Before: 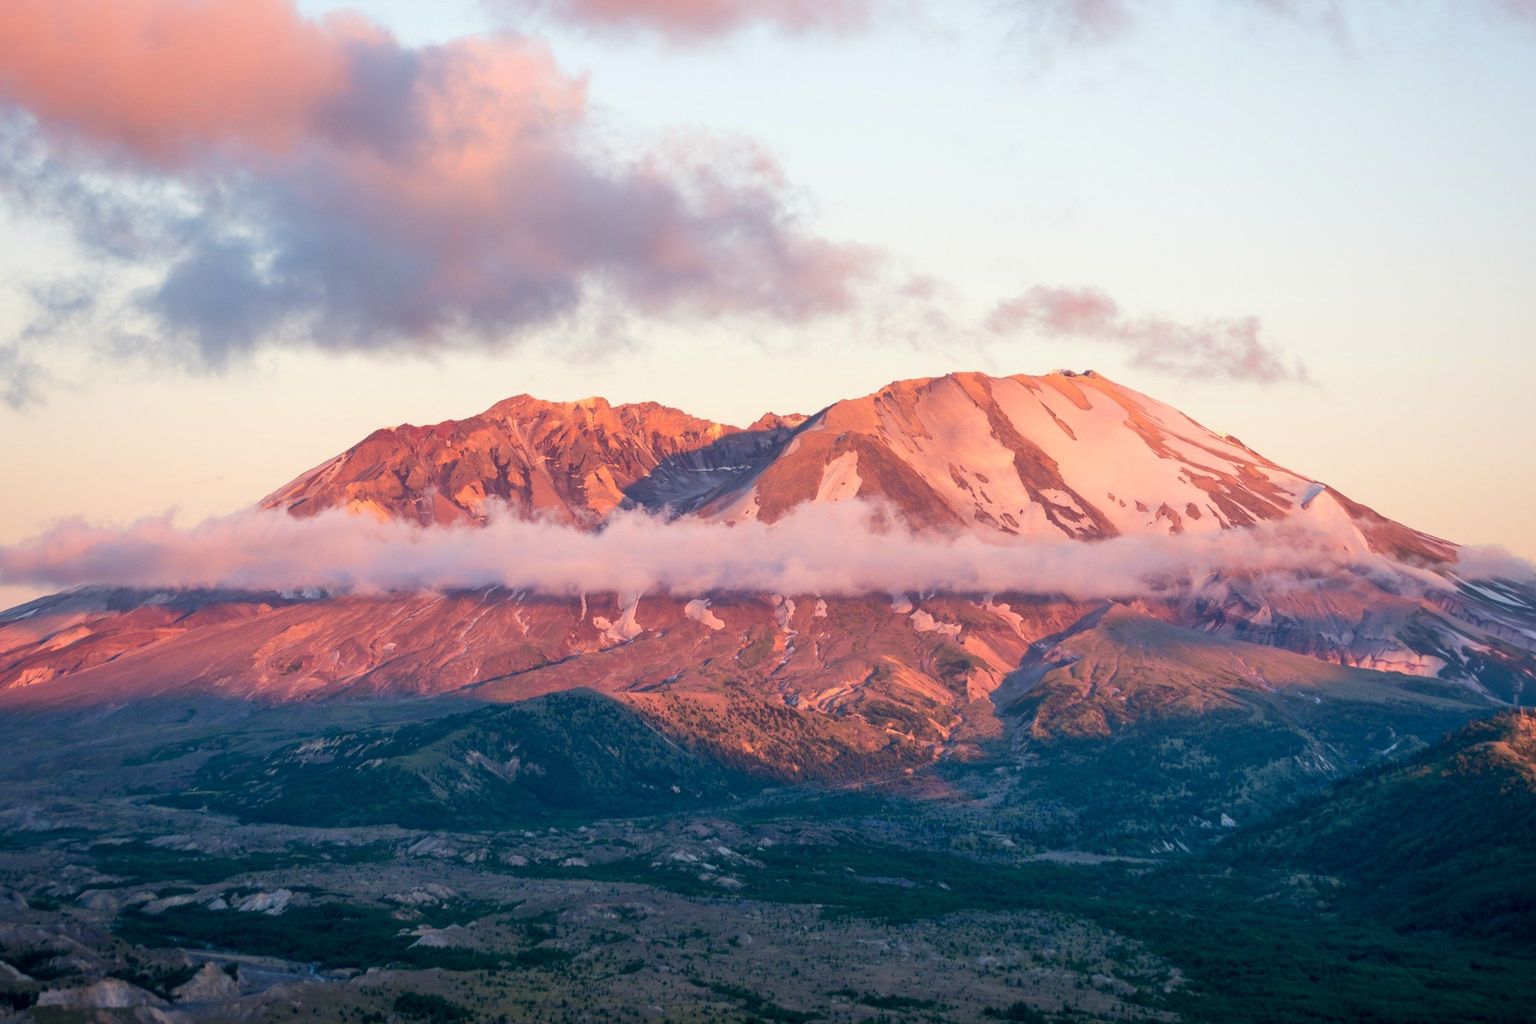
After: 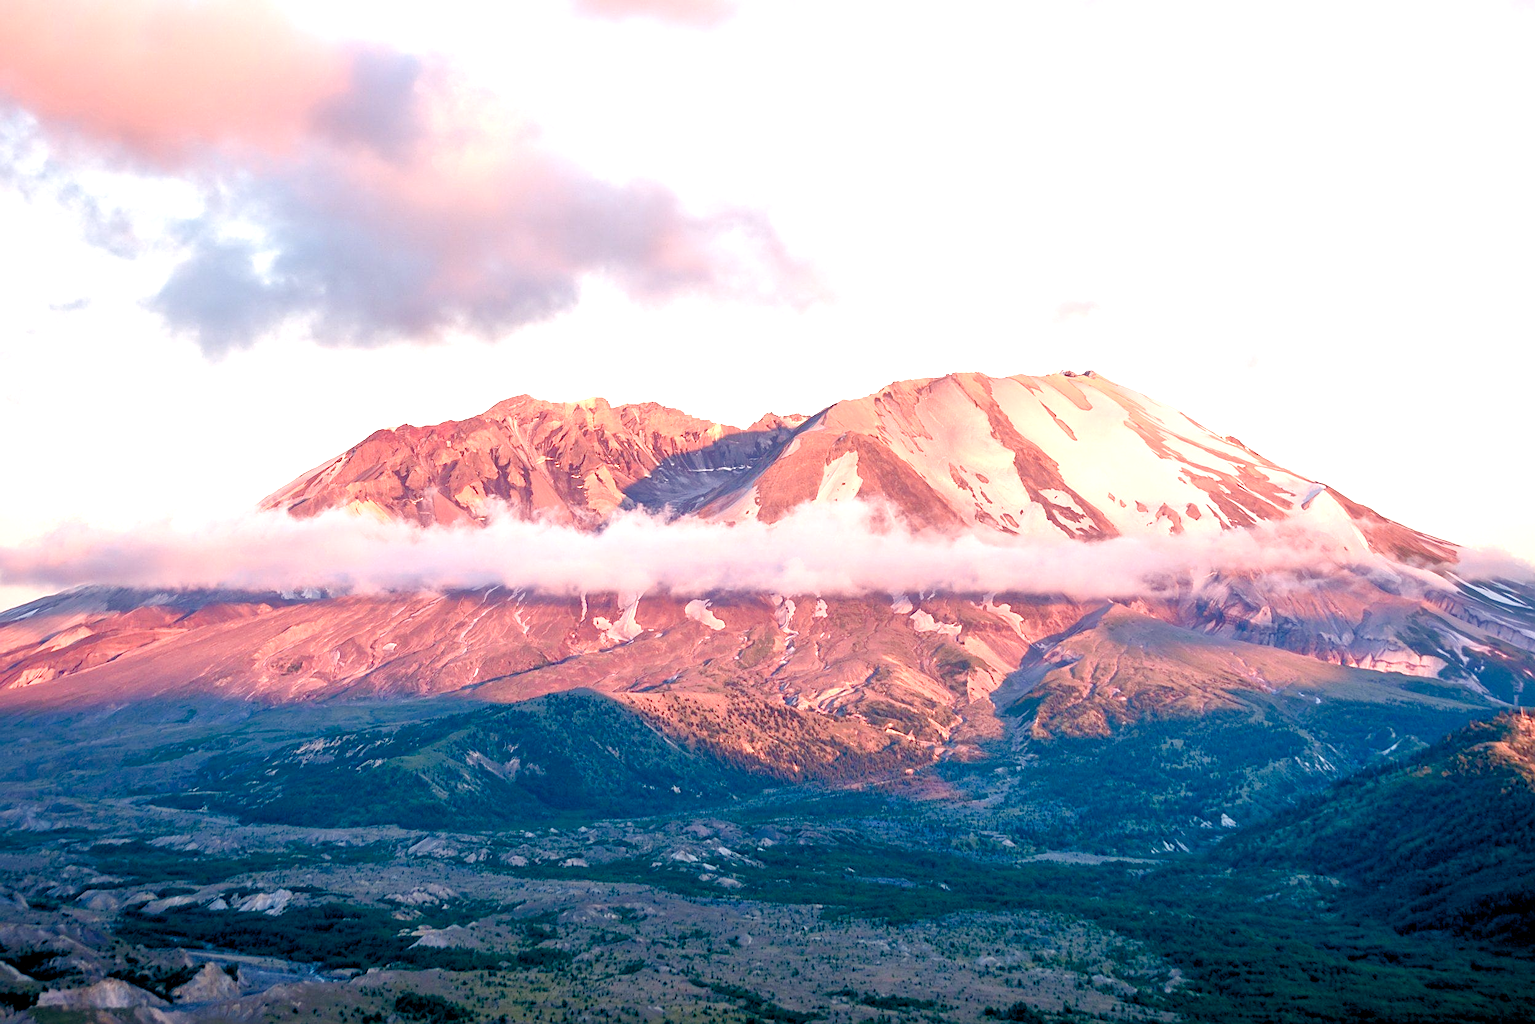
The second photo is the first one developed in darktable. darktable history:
color balance rgb: highlights gain › chroma 0.919%, highlights gain › hue 26.41°, global offset › luminance -0.893%, perceptual saturation grading › global saturation 20%, perceptual saturation grading › highlights -50.23%, perceptual saturation grading › shadows 30.638%
exposure: exposure 1 EV, compensate highlight preservation false
sharpen: on, module defaults
